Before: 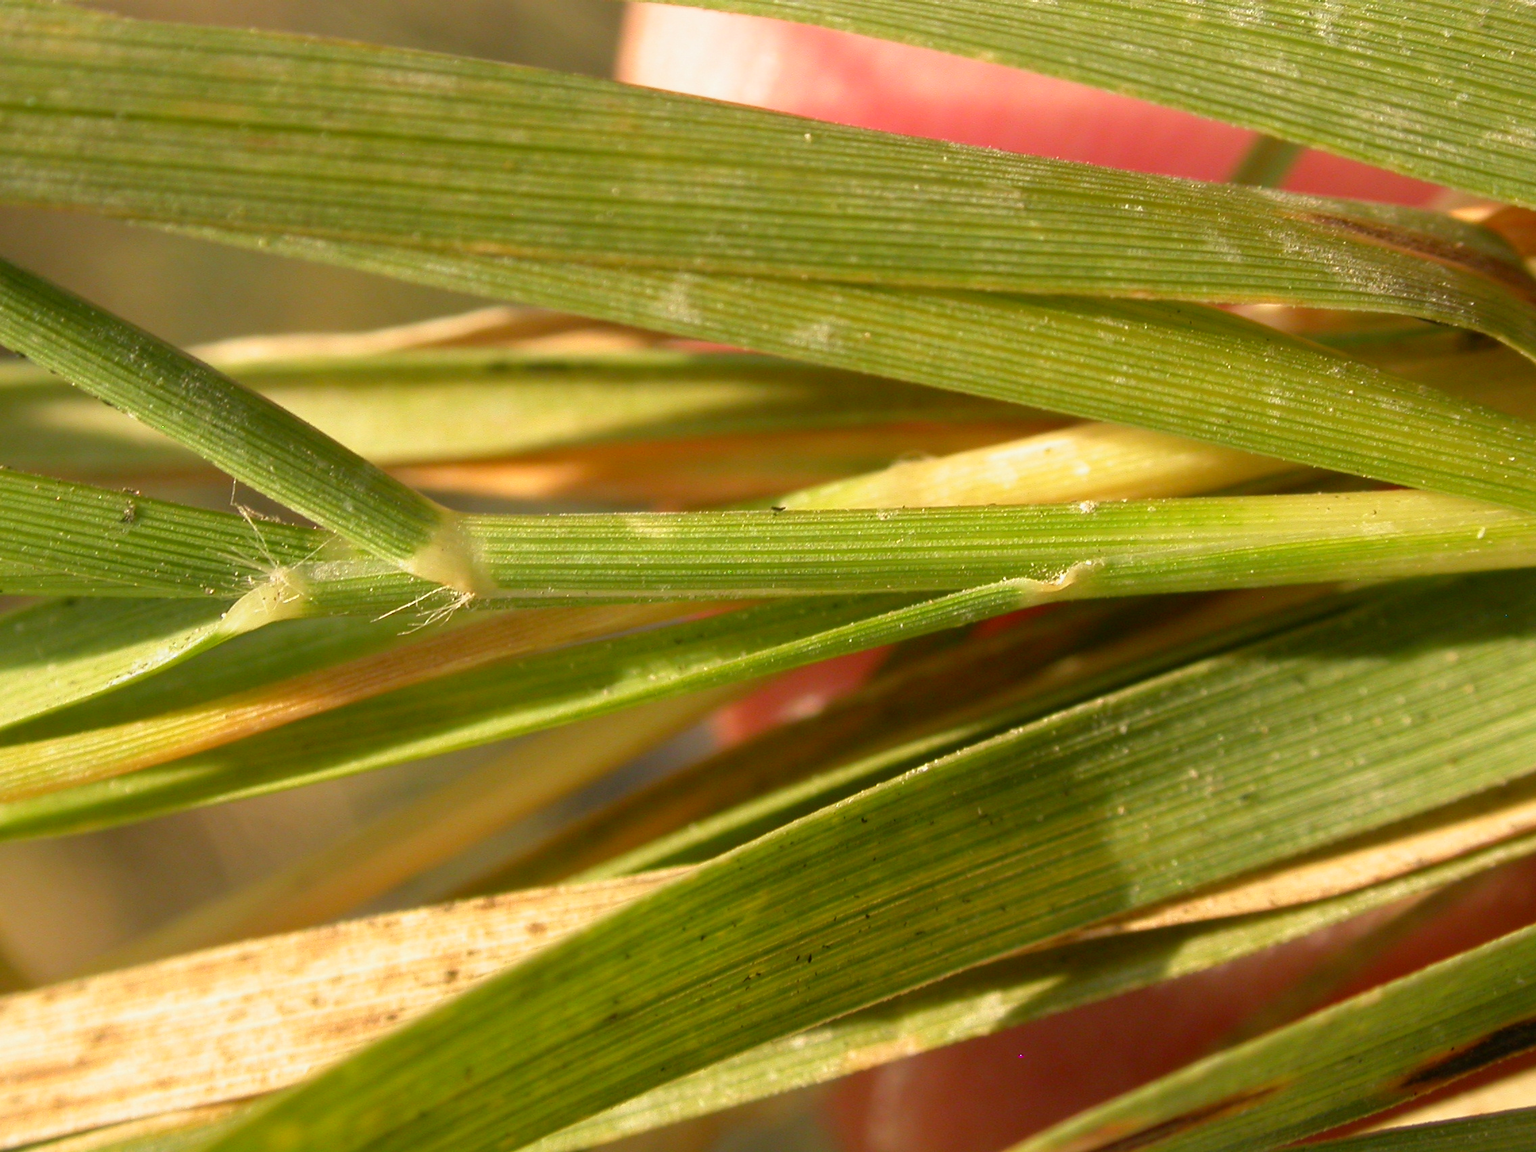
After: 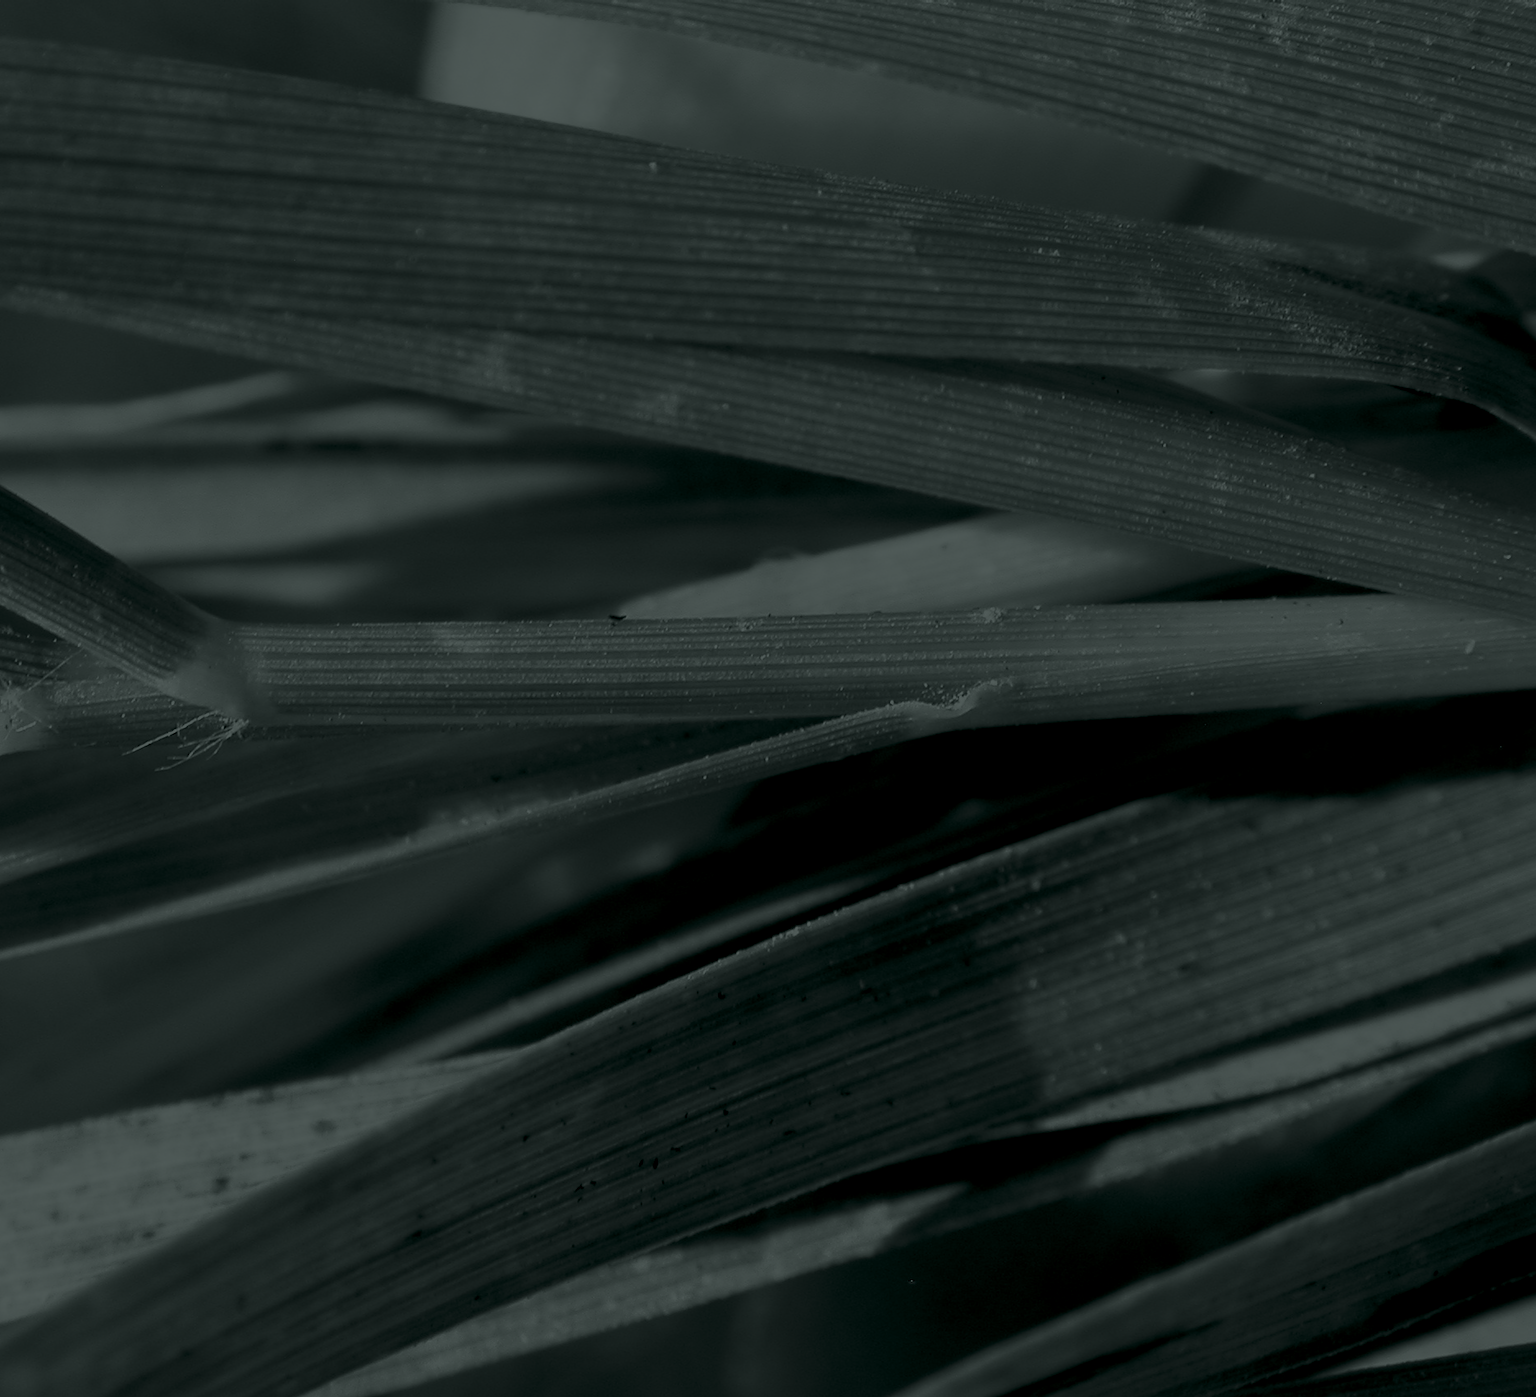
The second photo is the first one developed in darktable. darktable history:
velvia: on, module defaults
color balance: mode lift, gamma, gain (sRGB), lift [1, 0.69, 1, 1], gamma [1, 1.482, 1, 1], gain [1, 1, 1, 0.802]
colorize: hue 90°, saturation 19%, lightness 1.59%, version 1
crop: left 17.582%, bottom 0.031%
